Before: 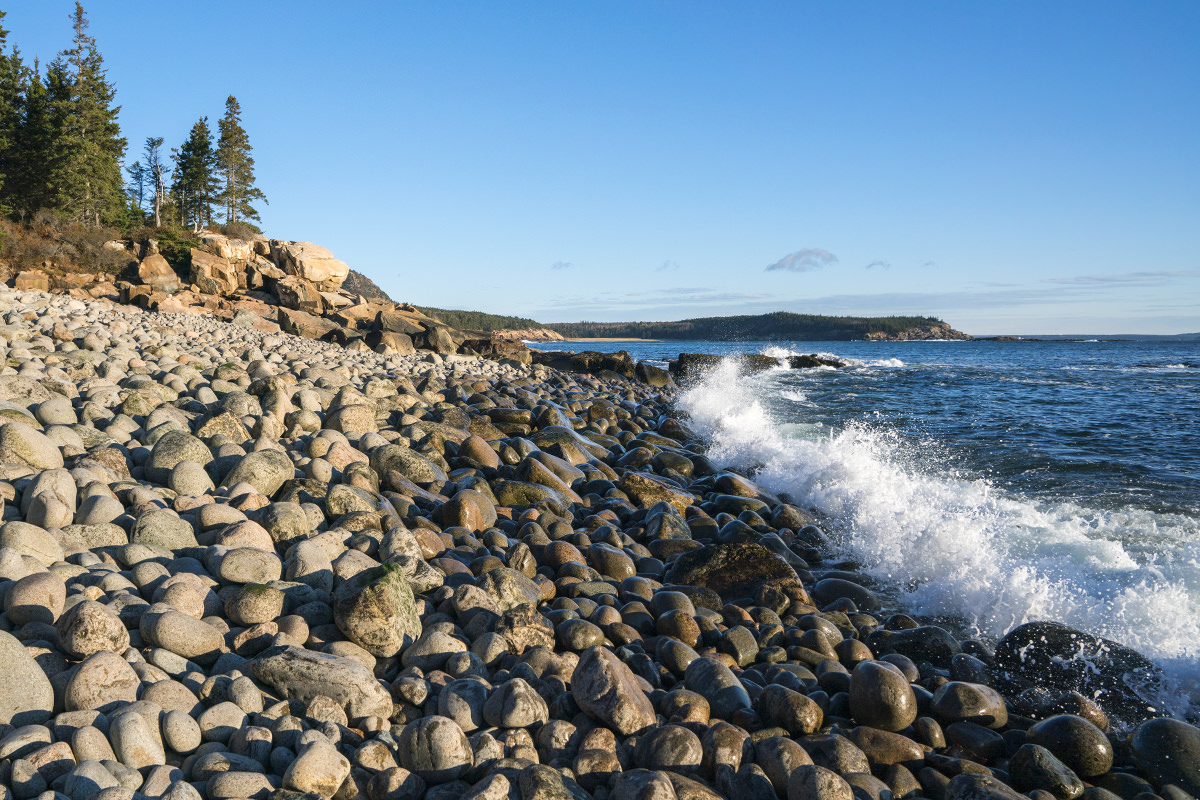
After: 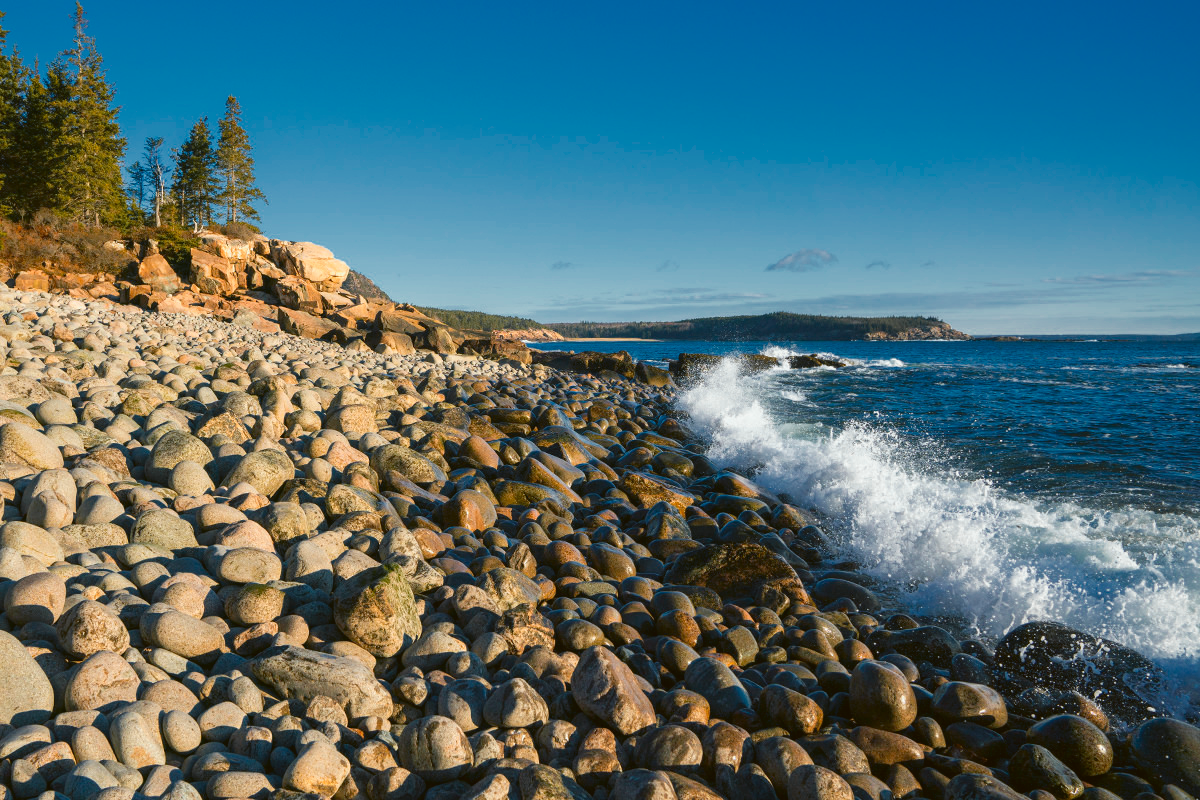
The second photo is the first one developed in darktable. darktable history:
color balance: lift [1.004, 1.002, 1.002, 0.998], gamma [1, 1.007, 1.002, 0.993], gain [1, 0.977, 1.013, 1.023], contrast -3.64%
exposure: compensate highlight preservation false
color zones: curves: ch0 [(0, 0.499) (0.143, 0.5) (0.286, 0.5) (0.429, 0.476) (0.571, 0.284) (0.714, 0.243) (0.857, 0.449) (1, 0.499)]; ch1 [(0, 0.532) (0.143, 0.645) (0.286, 0.696) (0.429, 0.211) (0.571, 0.504) (0.714, 0.493) (0.857, 0.495) (1, 0.532)]; ch2 [(0, 0.5) (0.143, 0.5) (0.286, 0.427) (0.429, 0.324) (0.571, 0.5) (0.714, 0.5) (0.857, 0.5) (1, 0.5)]
